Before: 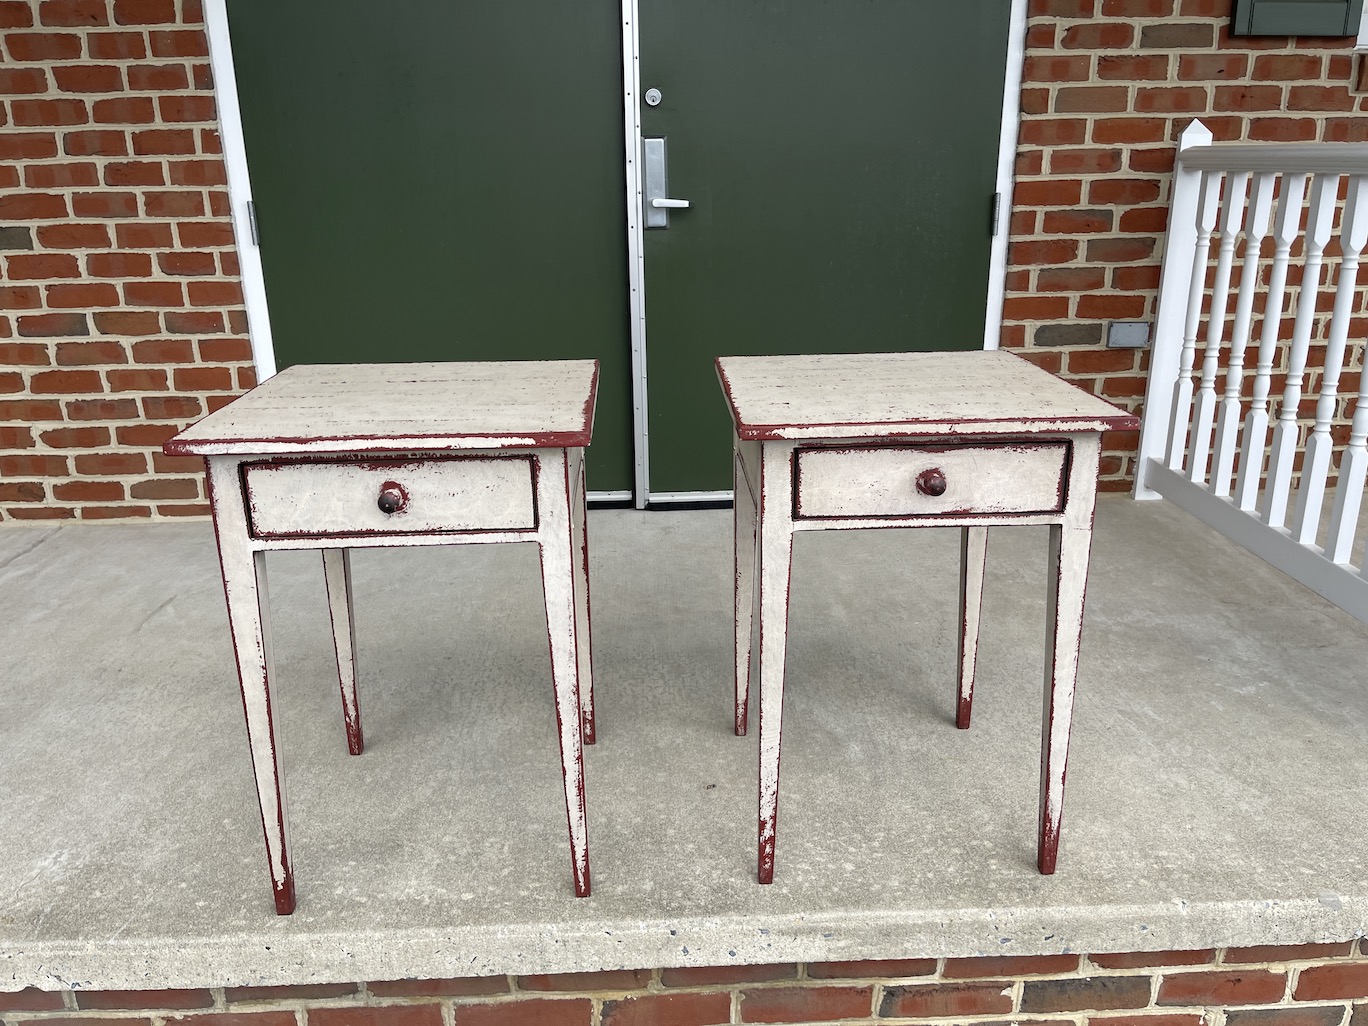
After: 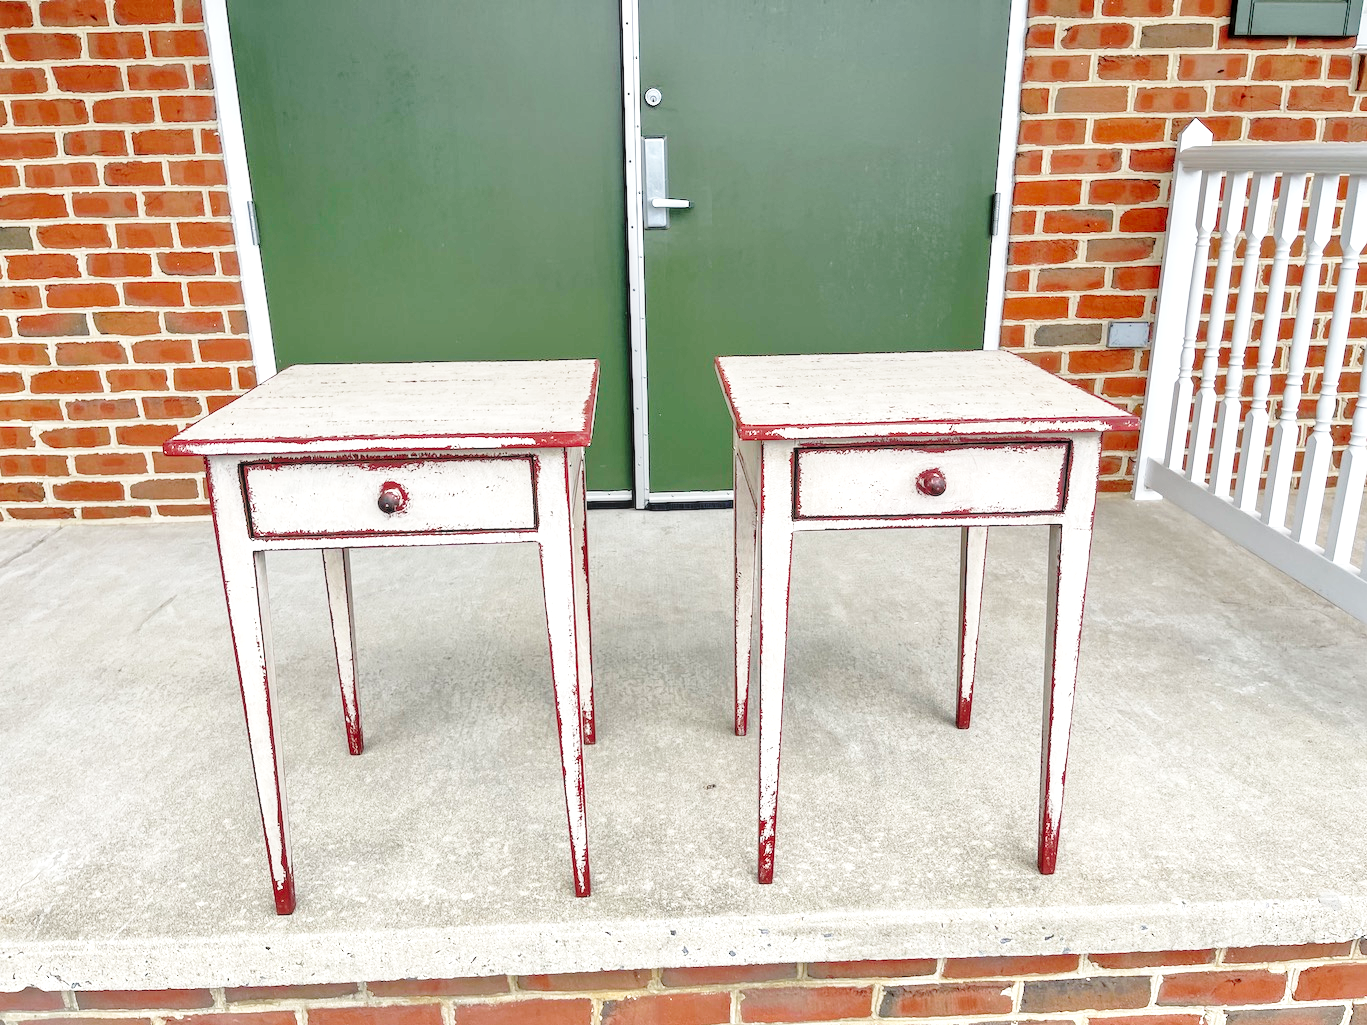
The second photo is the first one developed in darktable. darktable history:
base curve: curves: ch0 [(0, 0) (0.028, 0.03) (0.121, 0.232) (0.46, 0.748) (0.859, 0.968) (1, 1)], preserve colors none
crop: left 0.027%
tone equalizer: -7 EV 0.158 EV, -6 EV 0.594 EV, -5 EV 1.18 EV, -4 EV 1.32 EV, -3 EV 1.15 EV, -2 EV 0.6 EV, -1 EV 0.168 EV
local contrast: highlights 57%, shadows 53%, detail 130%, midtone range 0.455
